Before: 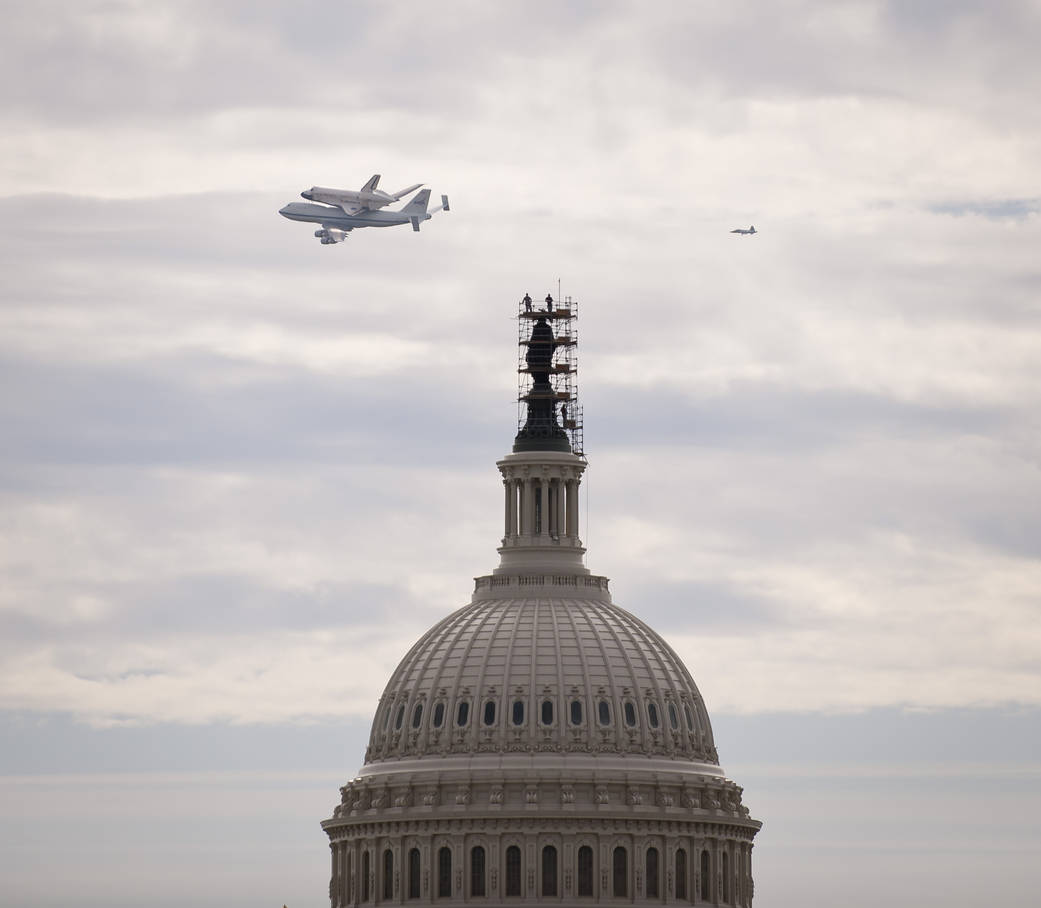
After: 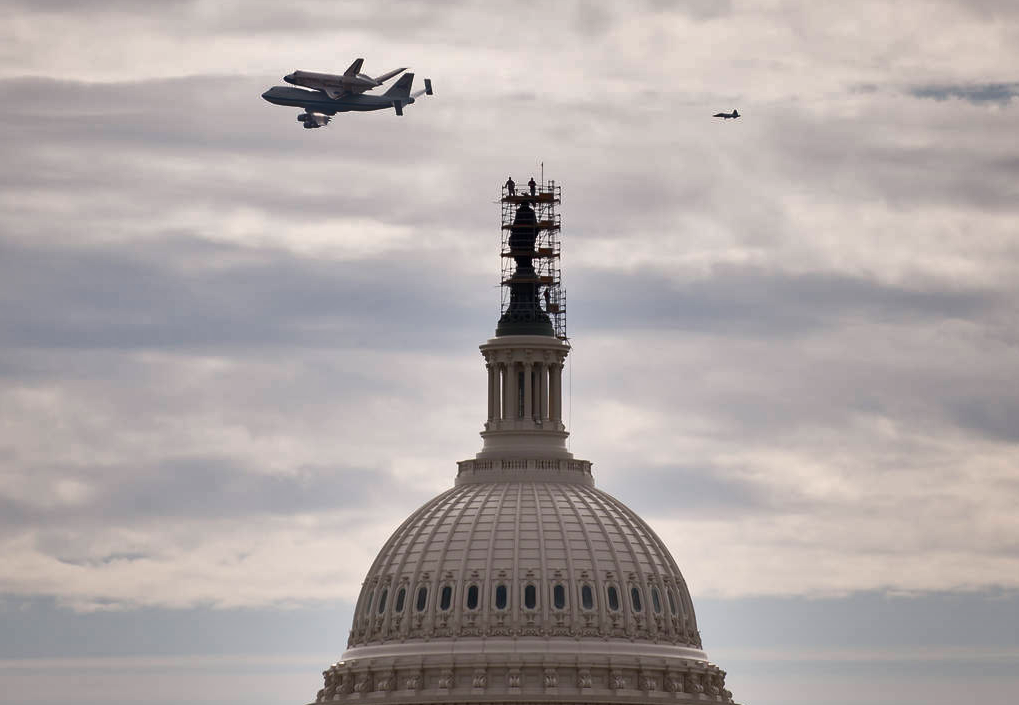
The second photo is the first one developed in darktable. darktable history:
crop and rotate: left 1.808%, top 12.85%, right 0.239%, bottom 9.447%
exposure: compensate exposure bias true, compensate highlight preservation false
tone equalizer: on, module defaults
shadows and highlights: shadows 30.62, highlights -62.49, soften with gaussian
